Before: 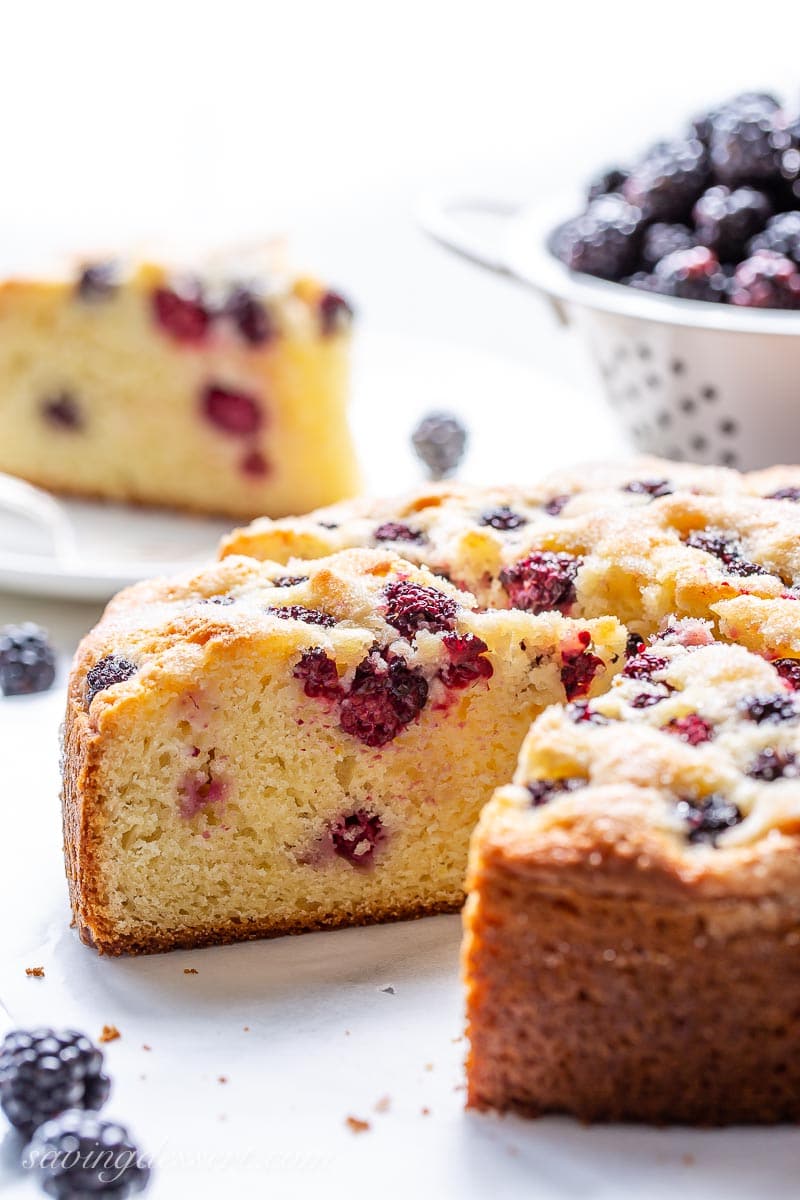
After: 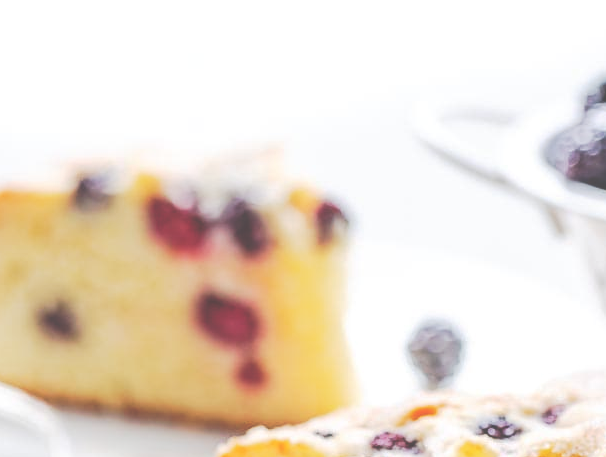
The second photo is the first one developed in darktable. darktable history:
tone curve: curves: ch0 [(0, 0) (0.003, 0.299) (0.011, 0.299) (0.025, 0.299) (0.044, 0.299) (0.069, 0.3) (0.1, 0.306) (0.136, 0.316) (0.177, 0.326) (0.224, 0.338) (0.277, 0.366) (0.335, 0.406) (0.399, 0.462) (0.468, 0.533) (0.543, 0.607) (0.623, 0.7) (0.709, 0.775) (0.801, 0.843) (0.898, 0.903) (1, 1)], preserve colors none
tone equalizer: edges refinement/feathering 500, mask exposure compensation -1.57 EV, preserve details no
crop: left 0.533%, top 7.646%, right 23.599%, bottom 54.249%
